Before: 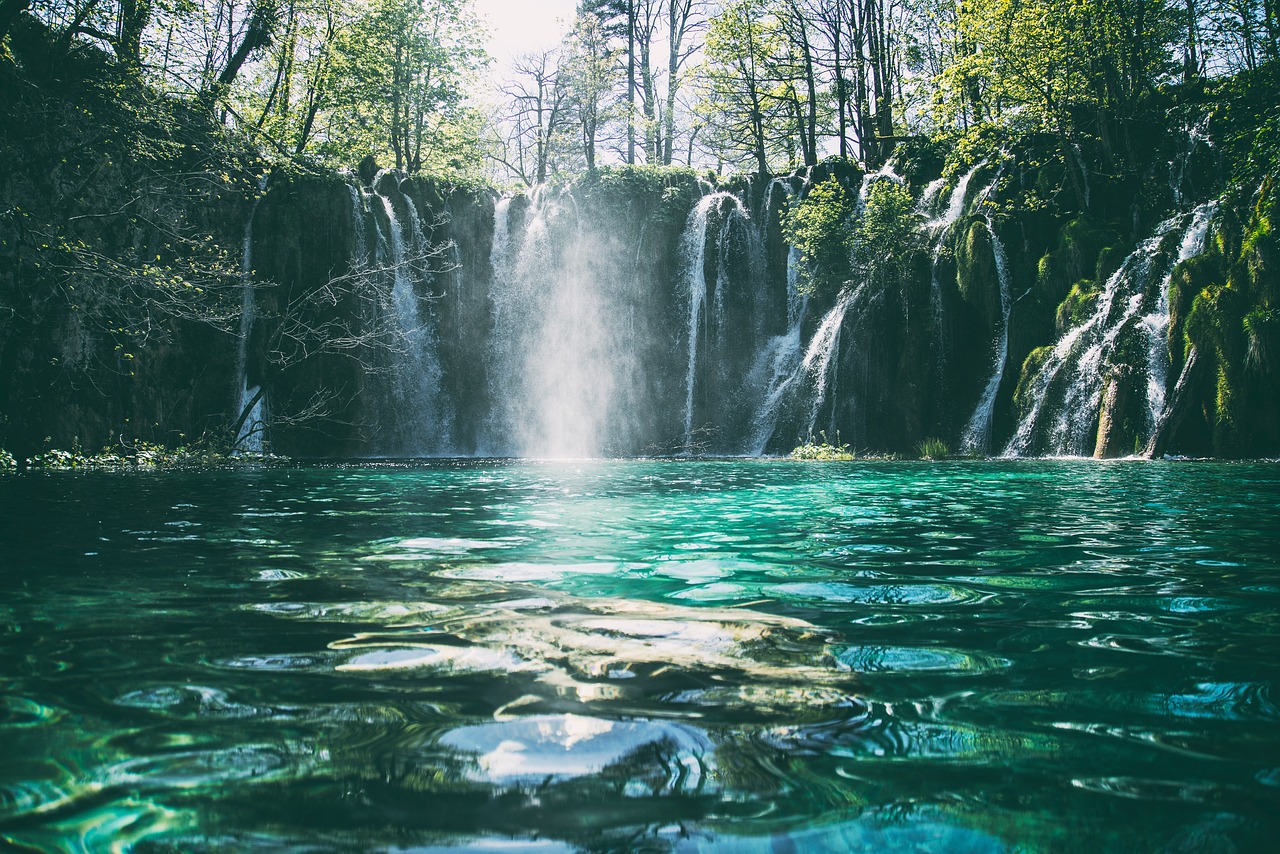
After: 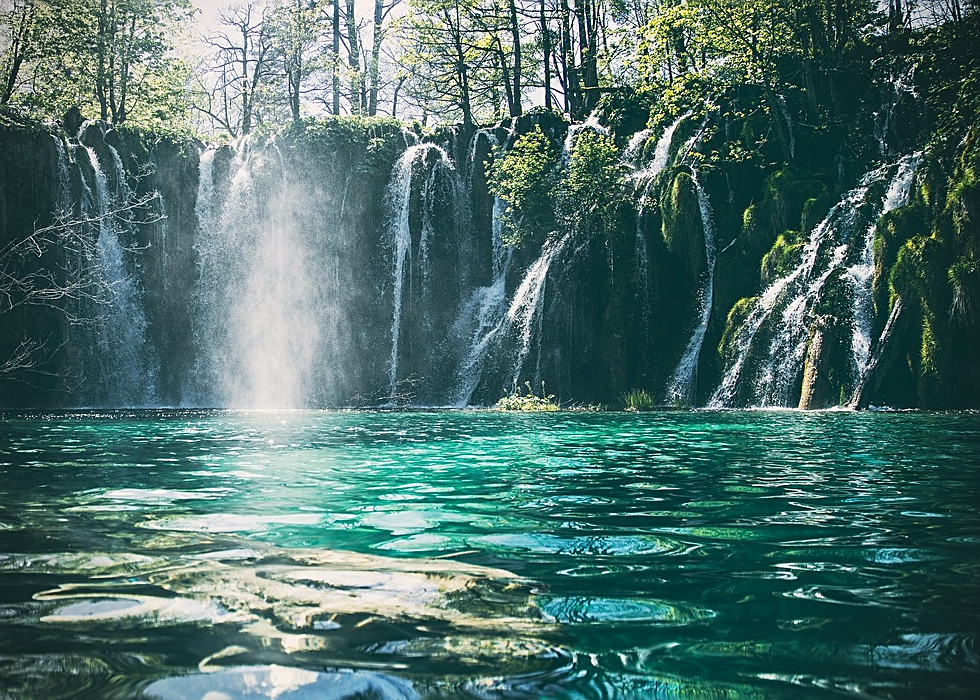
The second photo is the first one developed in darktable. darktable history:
crop: left 23.095%, top 5.827%, bottom 11.854%
sharpen: on, module defaults
color correction: highlights a* 0.207, highlights b* 2.7, shadows a* -0.874, shadows b* -4.78
vignetting: on, module defaults
